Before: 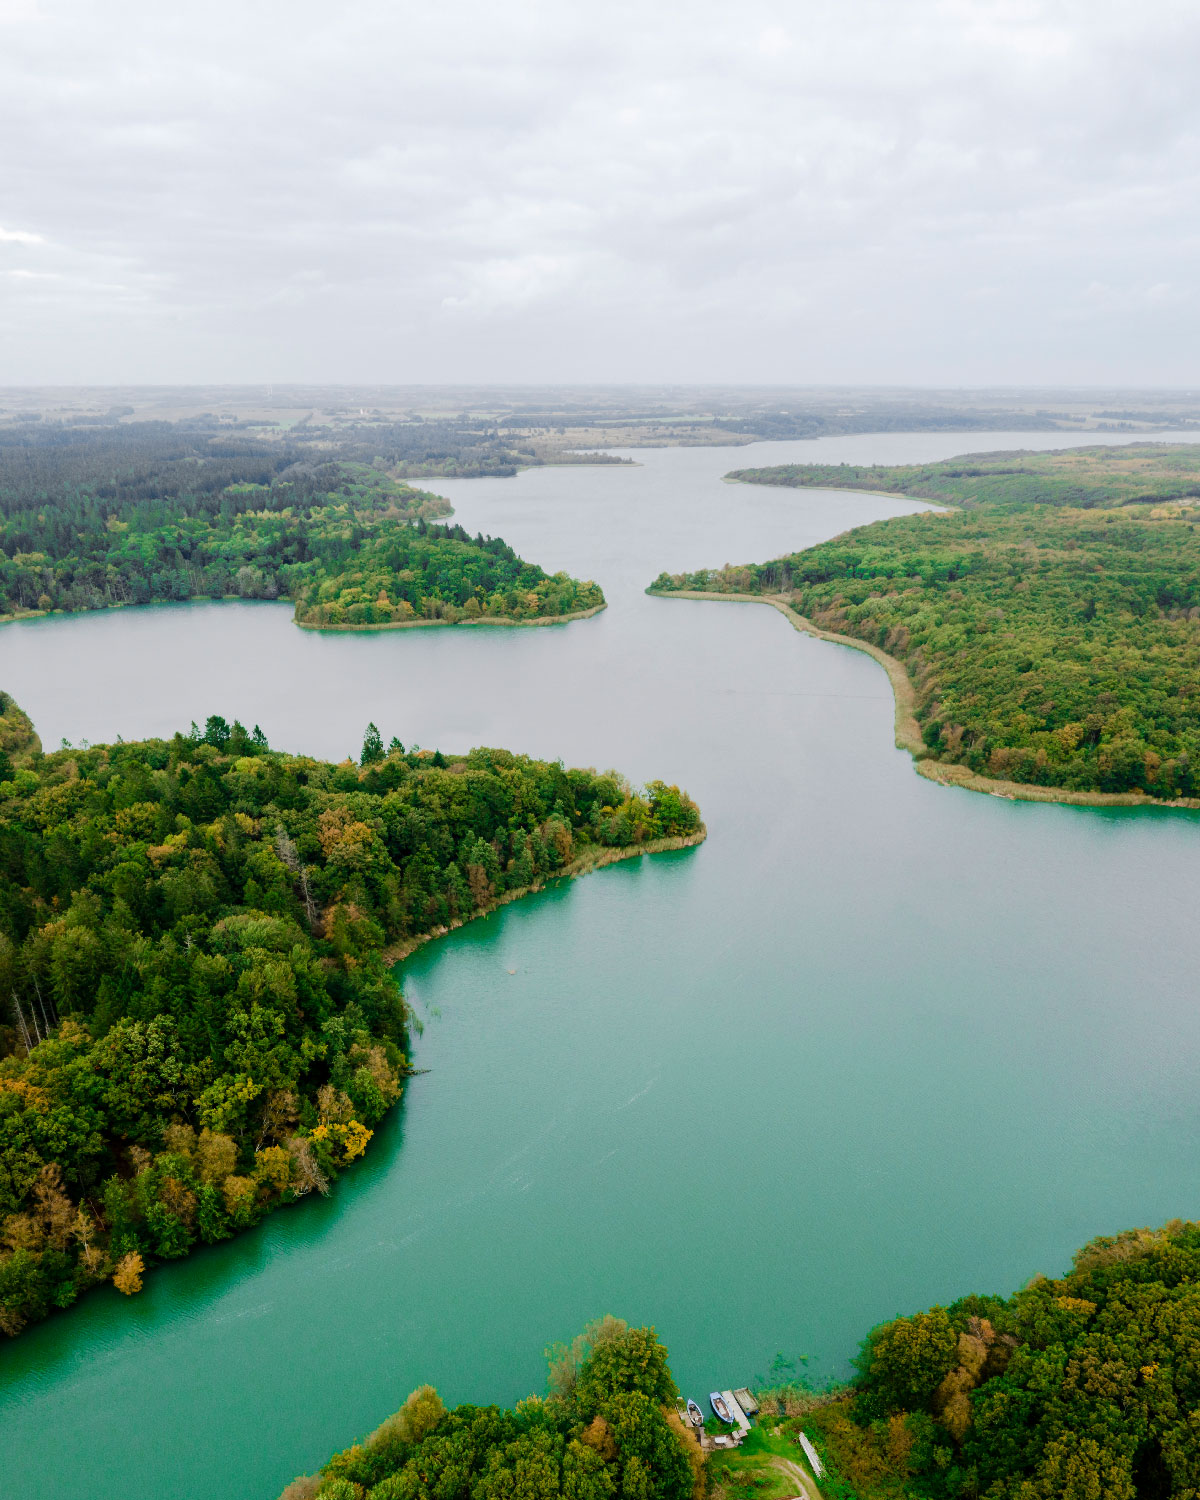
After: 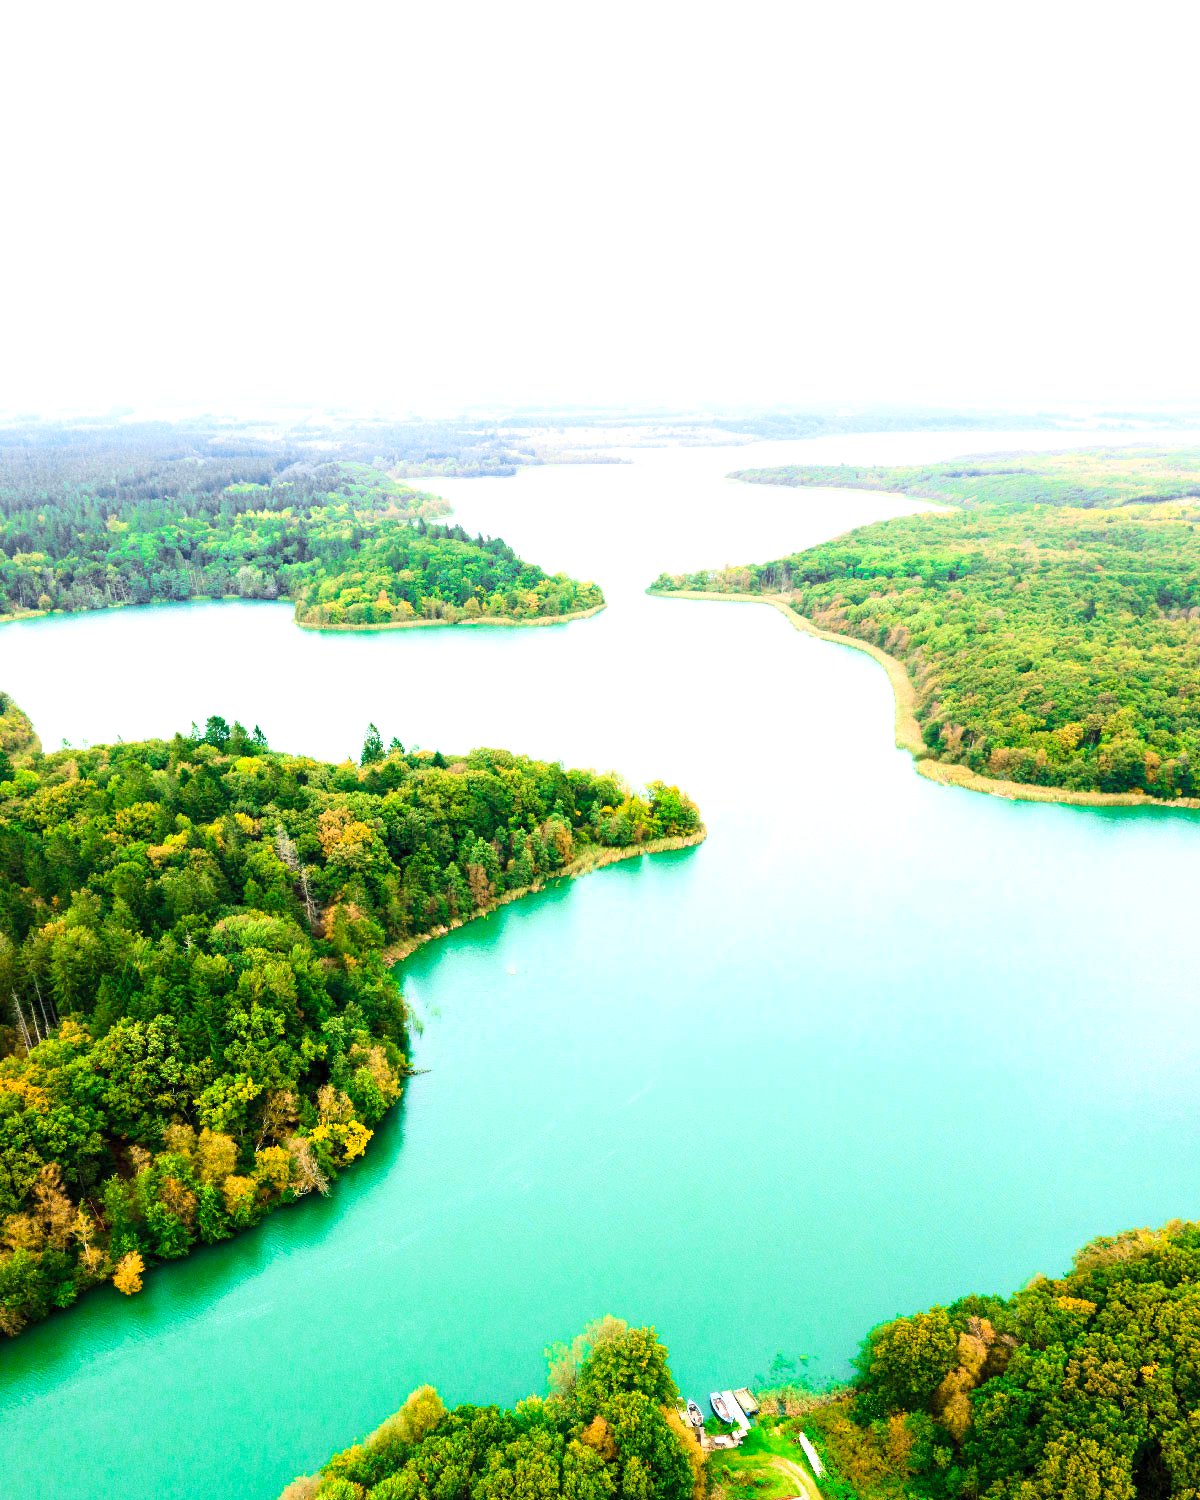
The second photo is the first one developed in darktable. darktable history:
exposure: exposure 1.164 EV, compensate exposure bias true, compensate highlight preservation false
contrast brightness saturation: contrast 0.197, brightness 0.165, saturation 0.226
